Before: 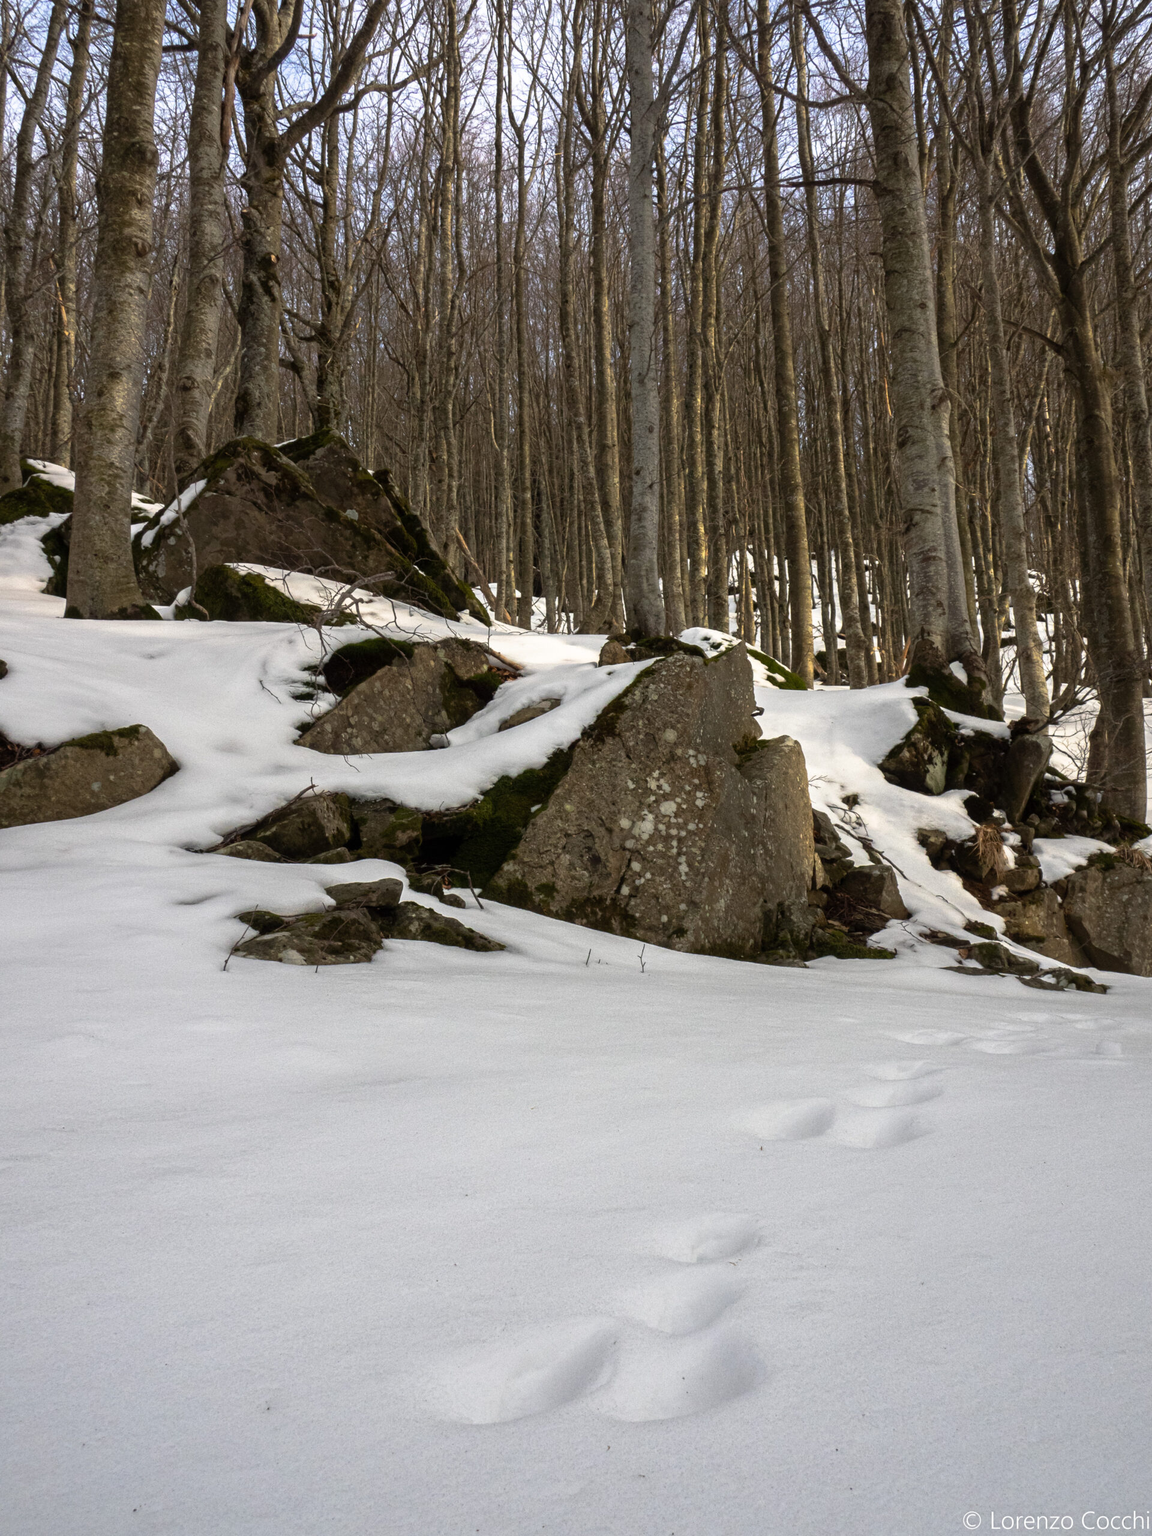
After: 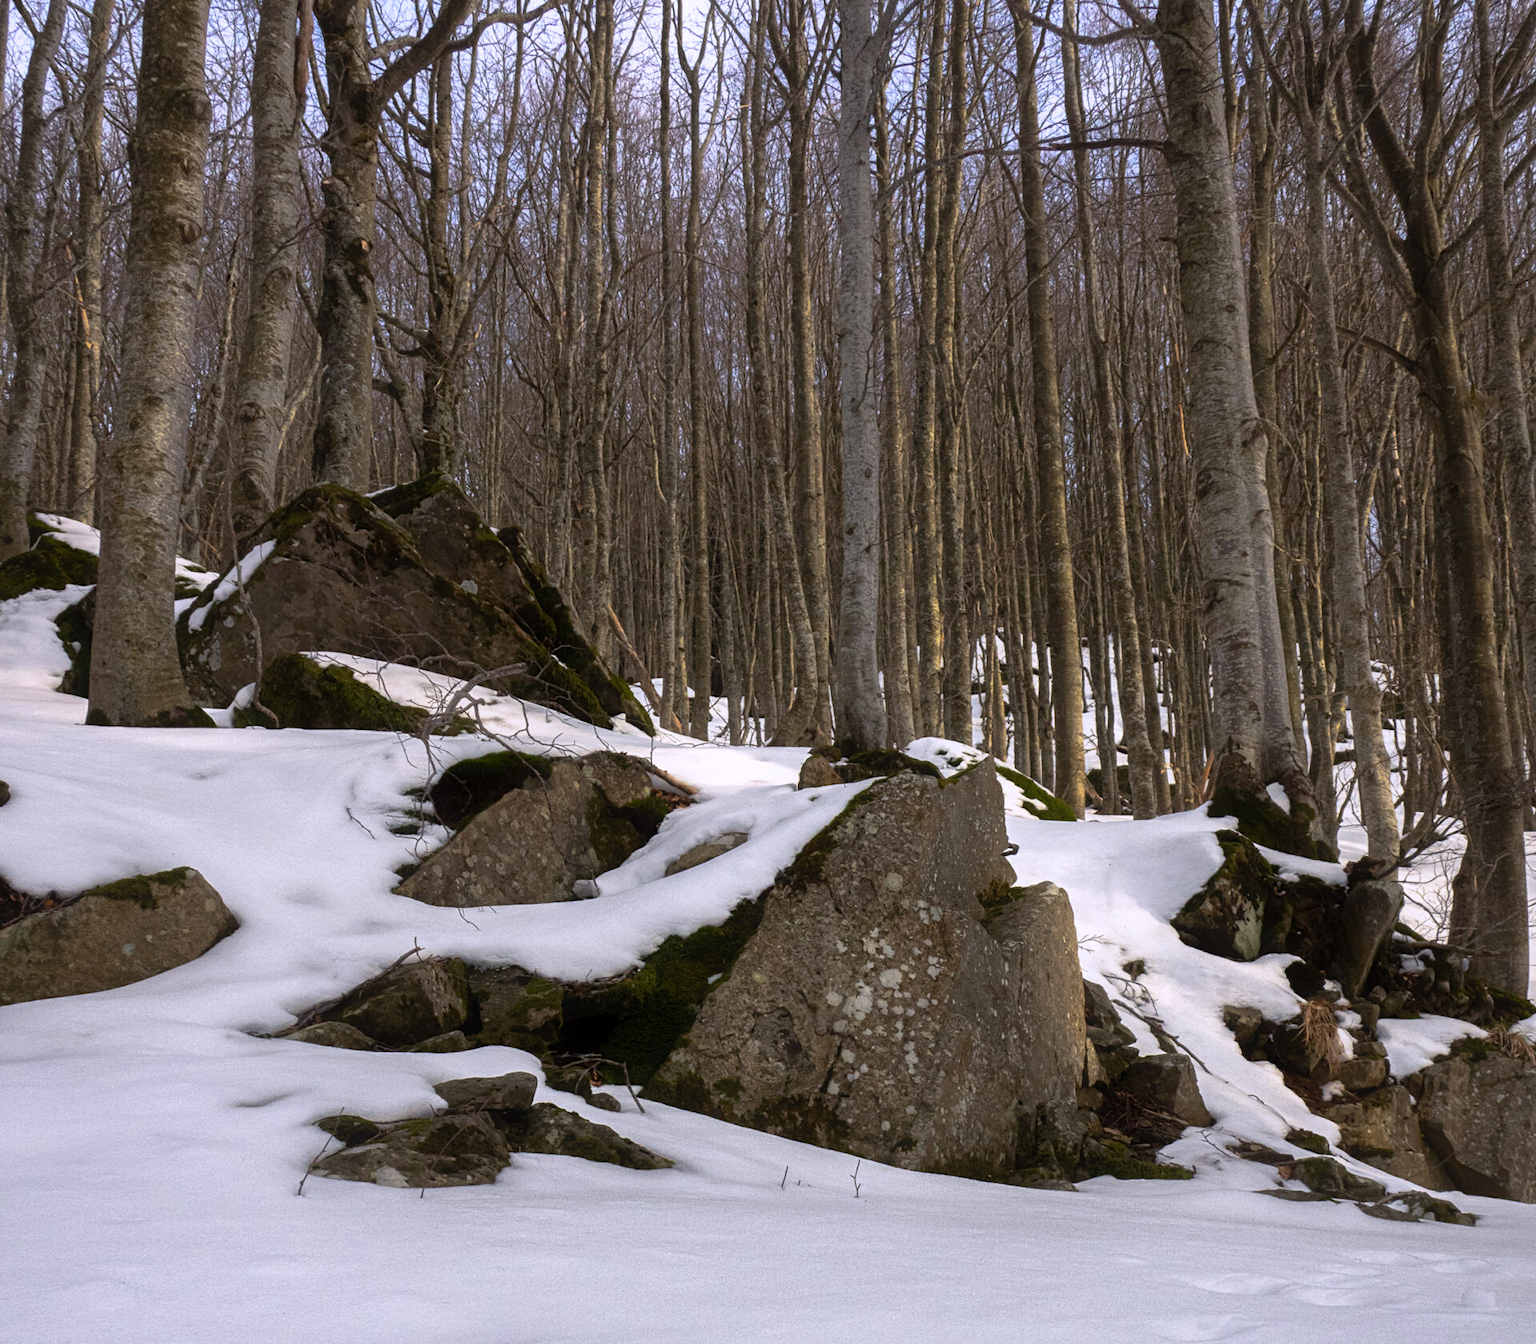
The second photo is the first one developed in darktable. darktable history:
contrast equalizer: y [[0.5, 0.496, 0.435, 0.435, 0.496, 0.5], [0.5 ×6], [0.5 ×6], [0 ×6], [0 ×6]]
white balance: red 1.004, blue 1.096
exposure: compensate highlight preservation false
crop and rotate: top 4.848%, bottom 29.503%
local contrast: mode bilateral grid, contrast 20, coarseness 50, detail 120%, midtone range 0.2
